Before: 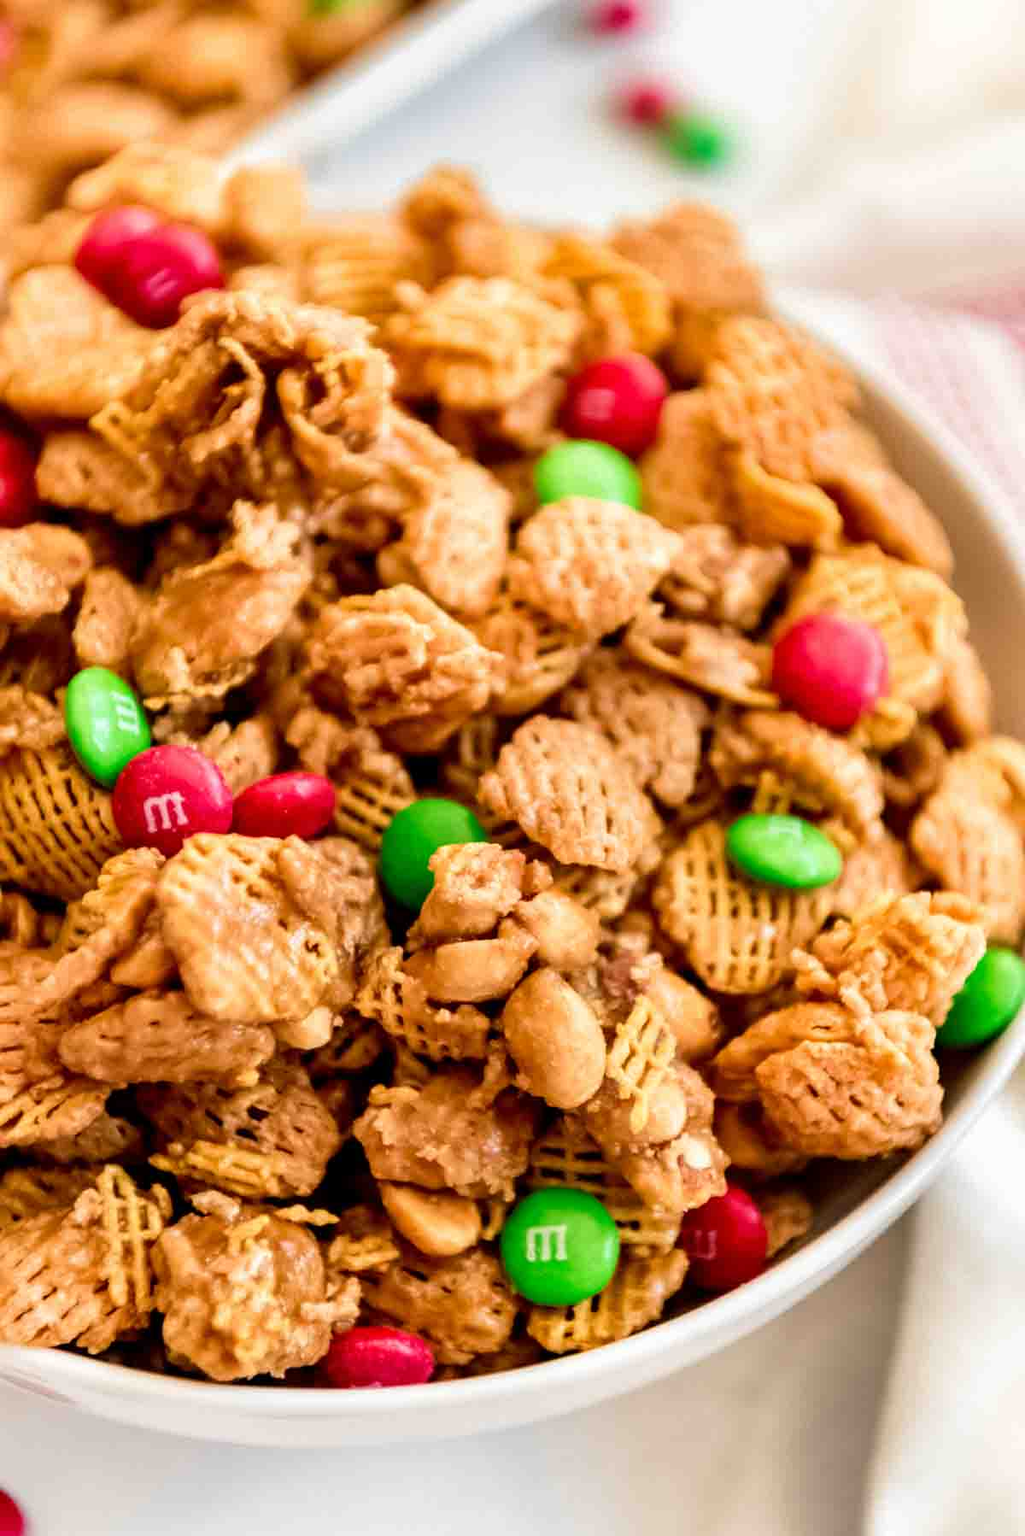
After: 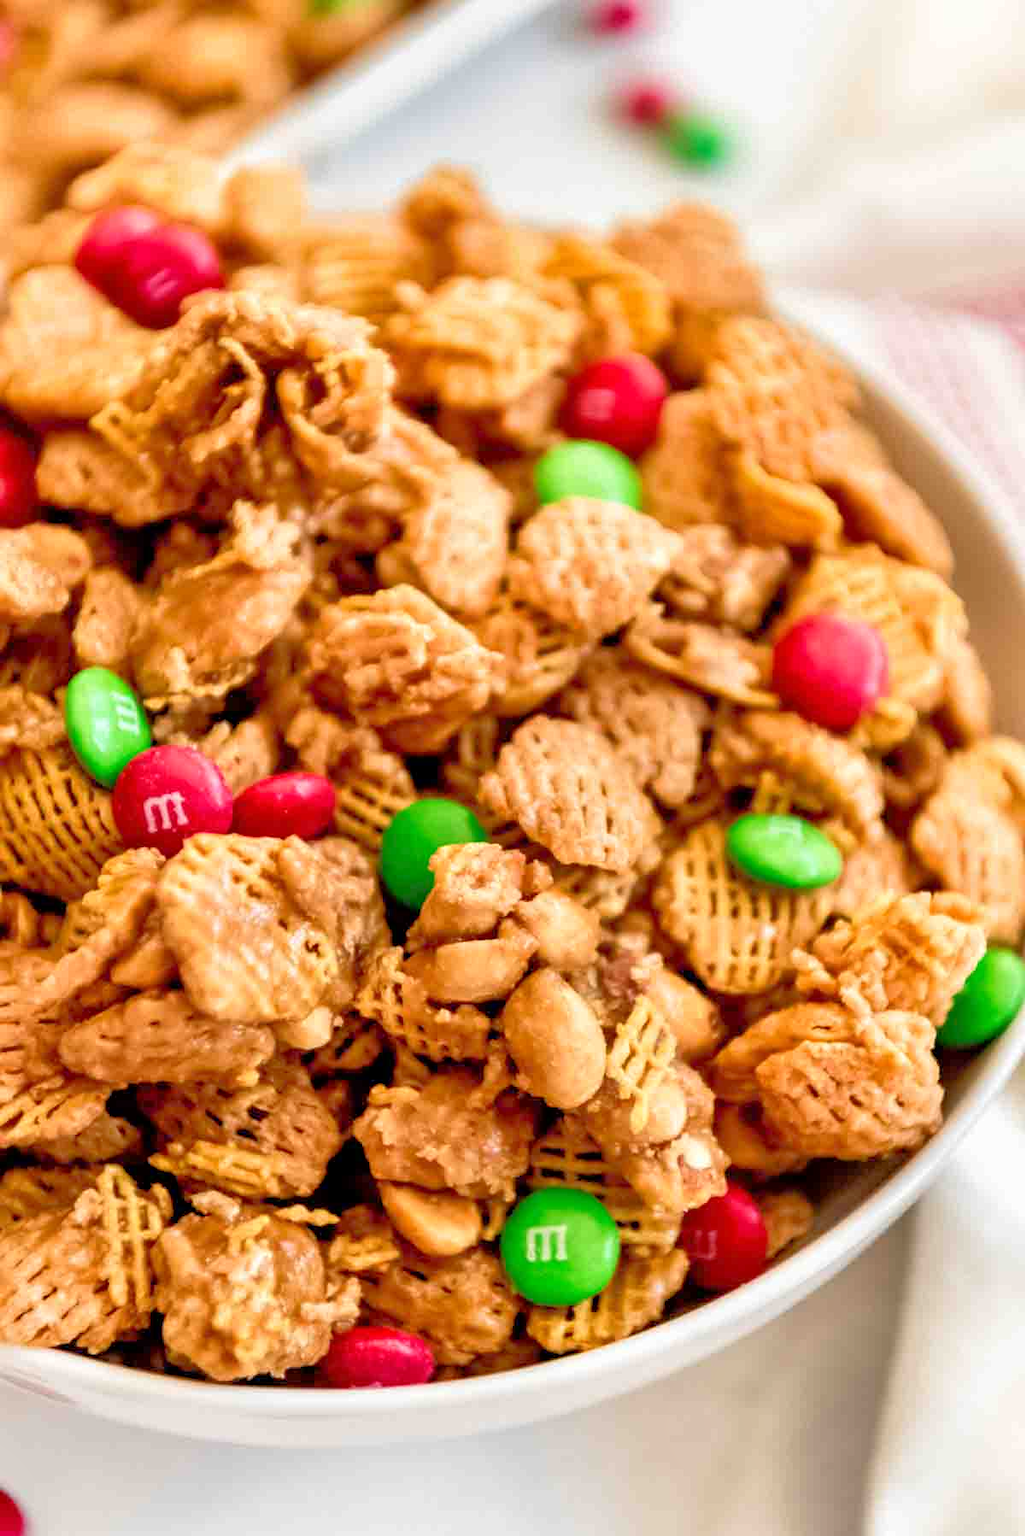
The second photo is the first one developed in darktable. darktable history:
tone equalizer: -7 EV 0.153 EV, -6 EV 0.628 EV, -5 EV 1.13 EV, -4 EV 1.33 EV, -3 EV 1.17 EV, -2 EV 0.6 EV, -1 EV 0.147 EV
